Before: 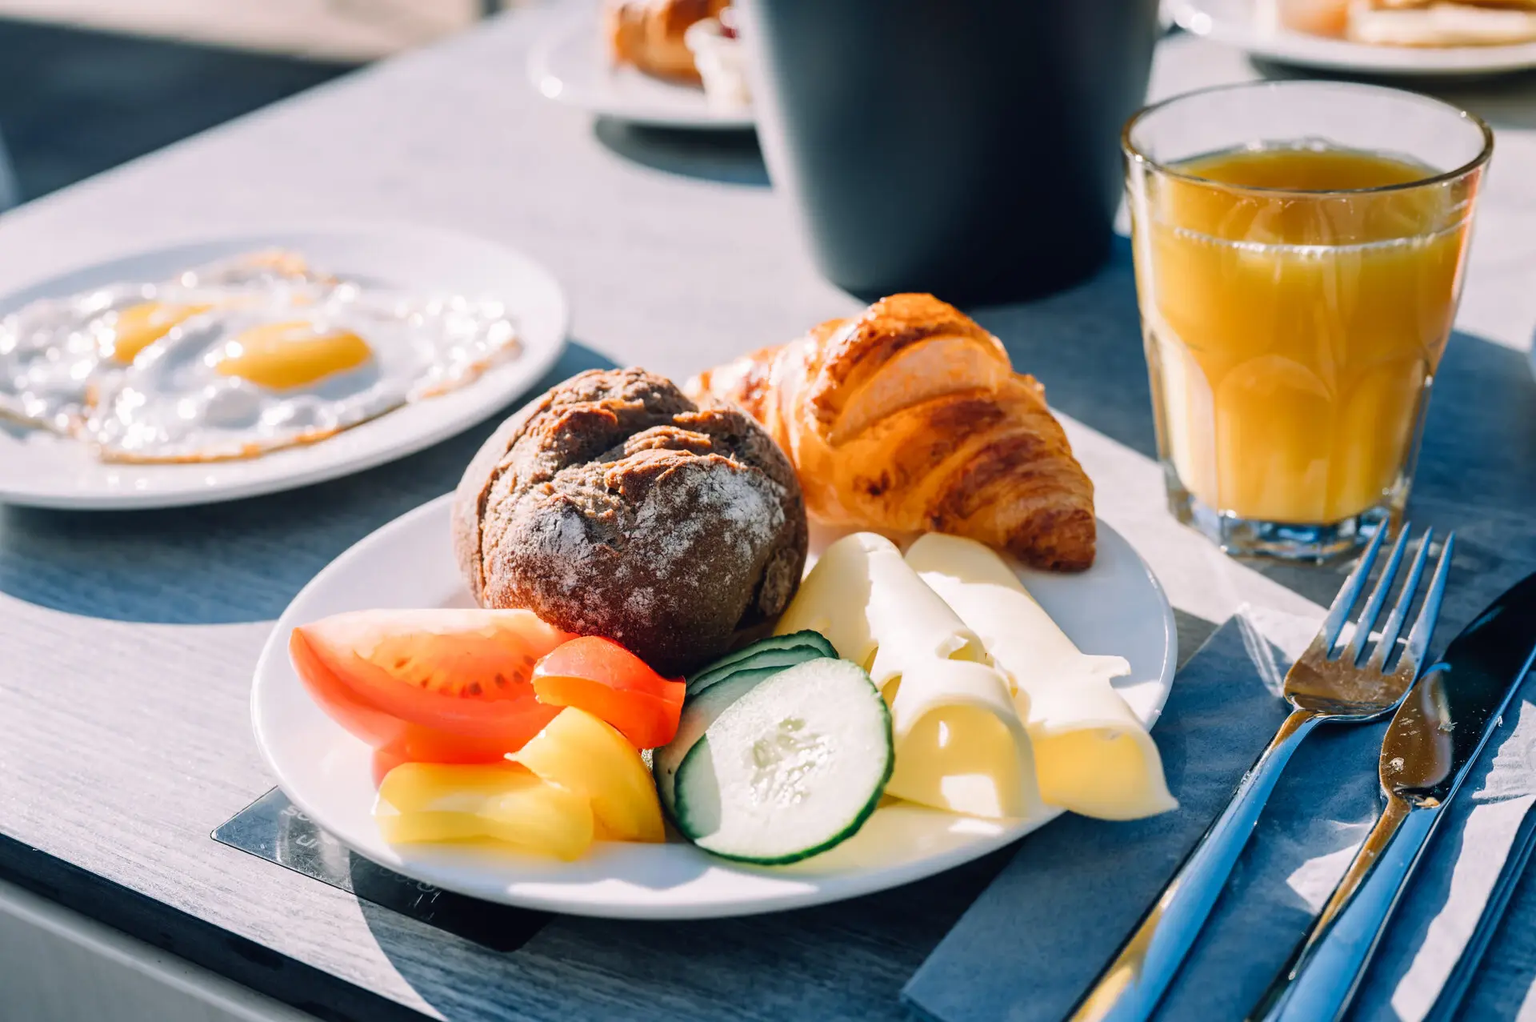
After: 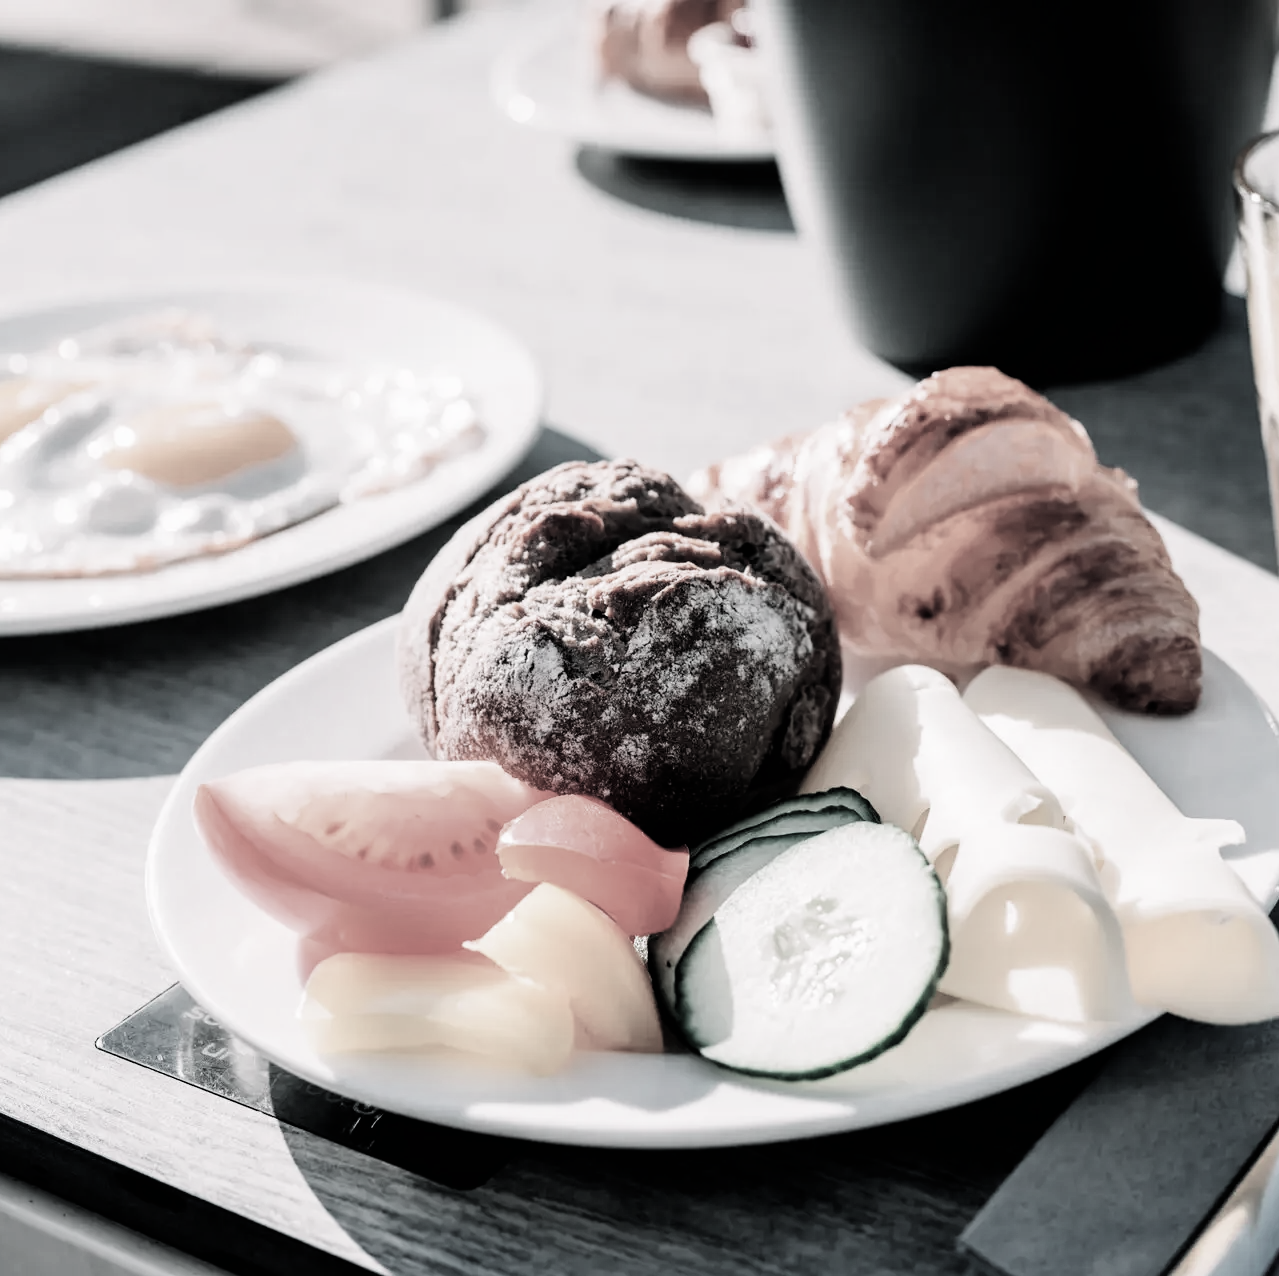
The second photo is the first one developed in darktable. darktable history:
rotate and perspective: crop left 0, crop top 0
crop and rotate: left 8.786%, right 24.548%
color contrast: green-magenta contrast 0.3, blue-yellow contrast 0.15
levels: levels [0, 0.476, 0.951]
filmic rgb: black relative exposure -16 EV, white relative exposure 6.29 EV, hardness 5.1, contrast 1.35
